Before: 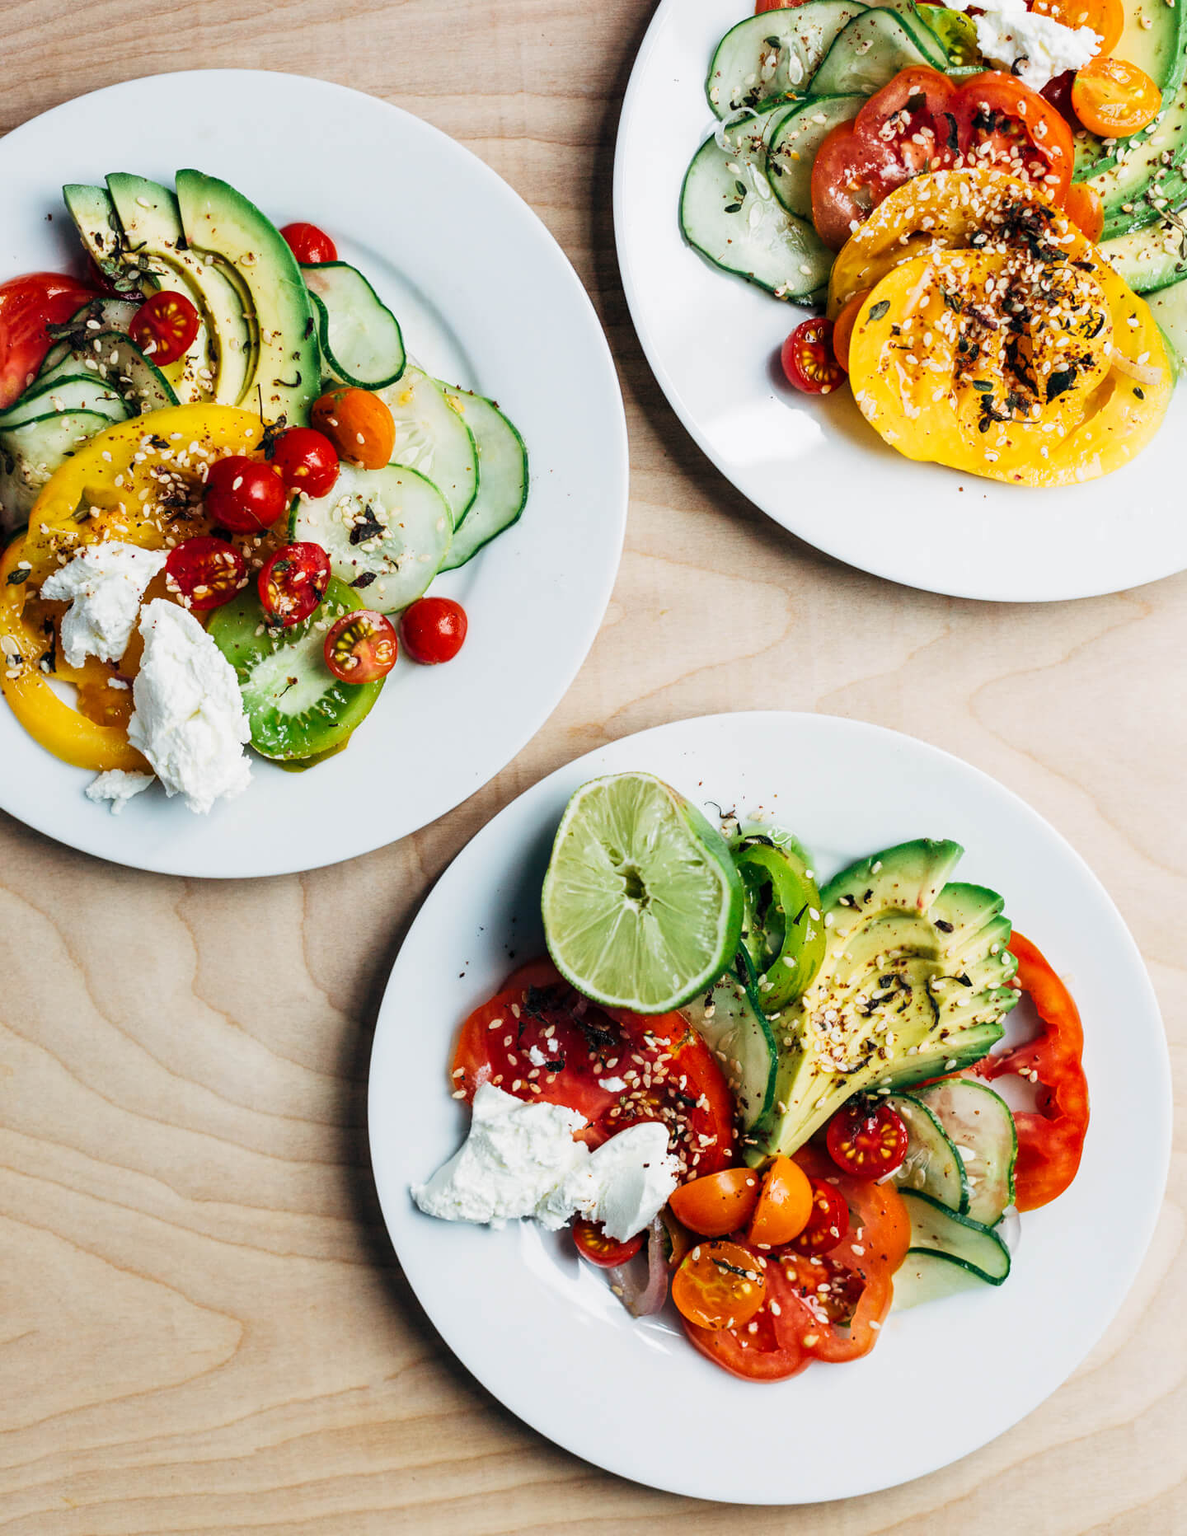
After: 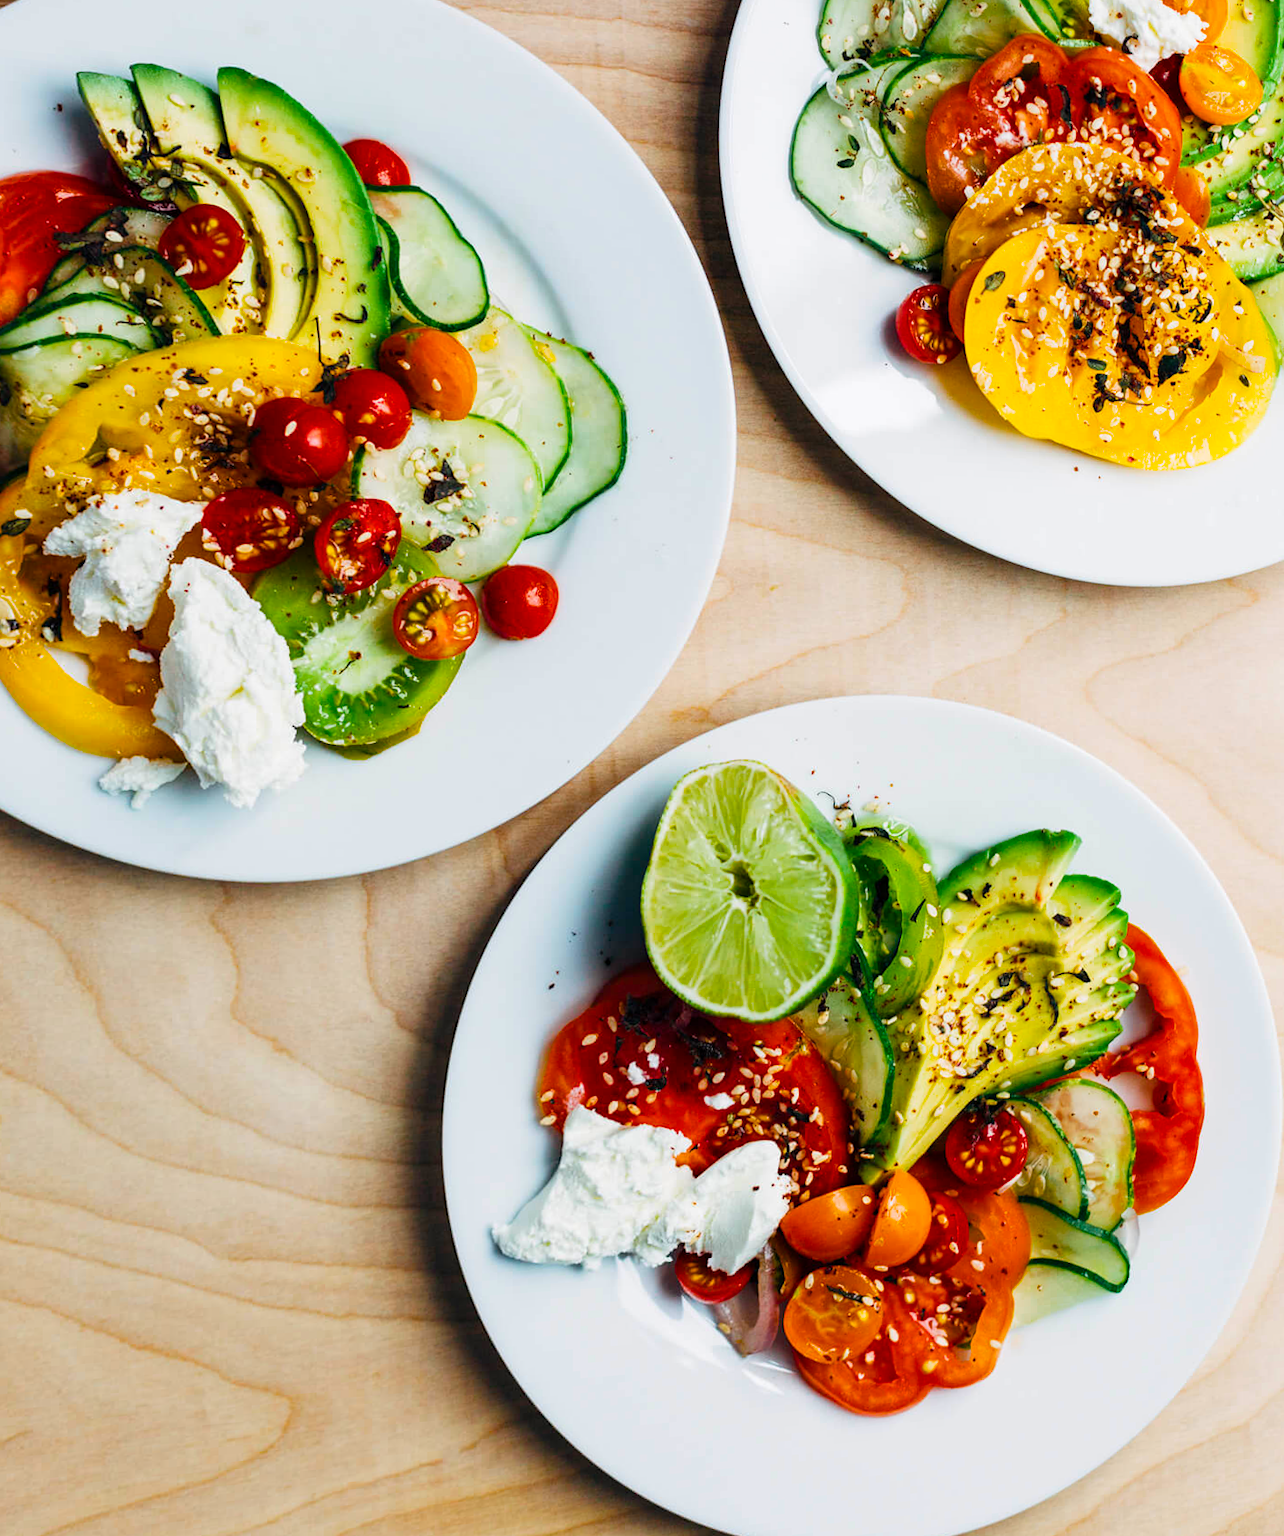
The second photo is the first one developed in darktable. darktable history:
rotate and perspective: rotation -0.013°, lens shift (vertical) -0.027, lens shift (horizontal) 0.178, crop left 0.016, crop right 0.989, crop top 0.082, crop bottom 0.918
color balance rgb: linear chroma grading › global chroma 15%, perceptual saturation grading › global saturation 30%
